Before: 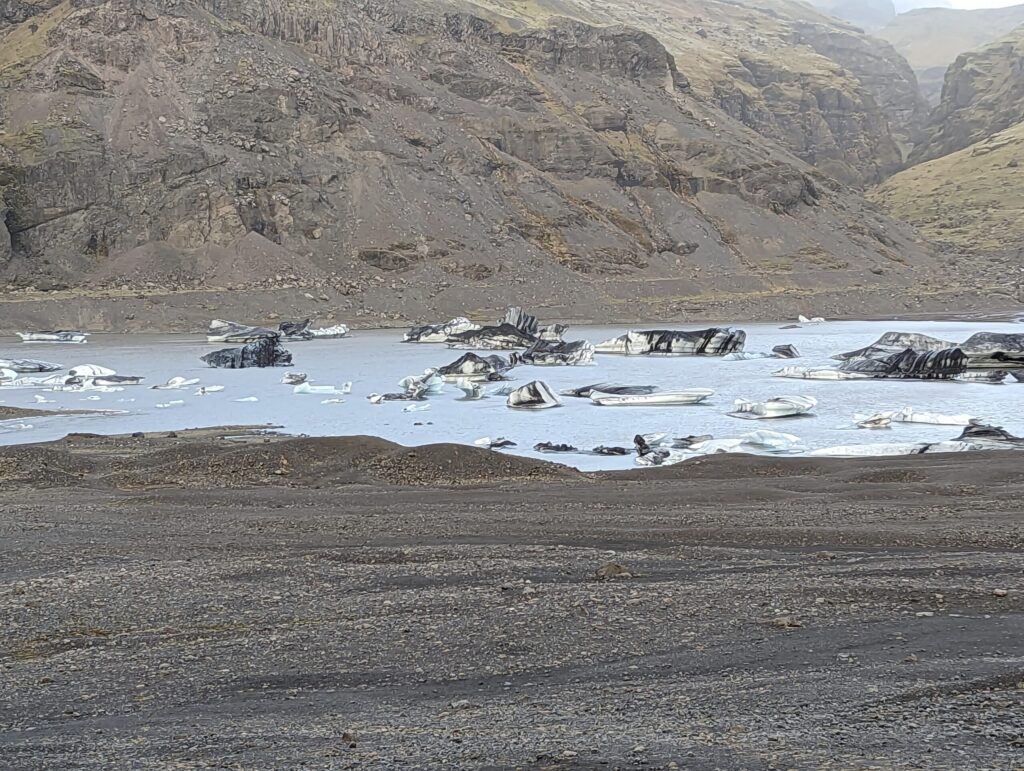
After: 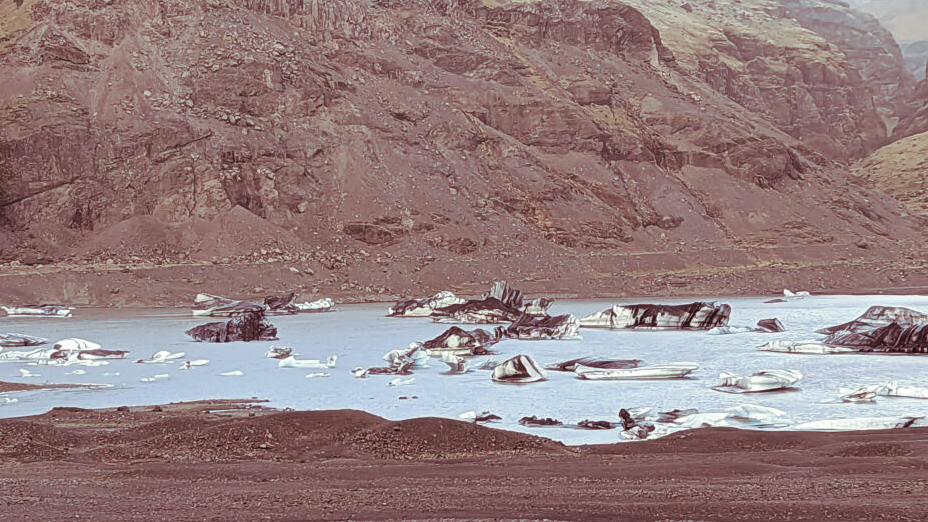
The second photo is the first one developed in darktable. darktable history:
split-toning: on, module defaults
shadows and highlights: shadows 75, highlights -60.85, soften with gaussian
crop: left 1.509%, top 3.452%, right 7.696%, bottom 28.452%
tone equalizer: on, module defaults
